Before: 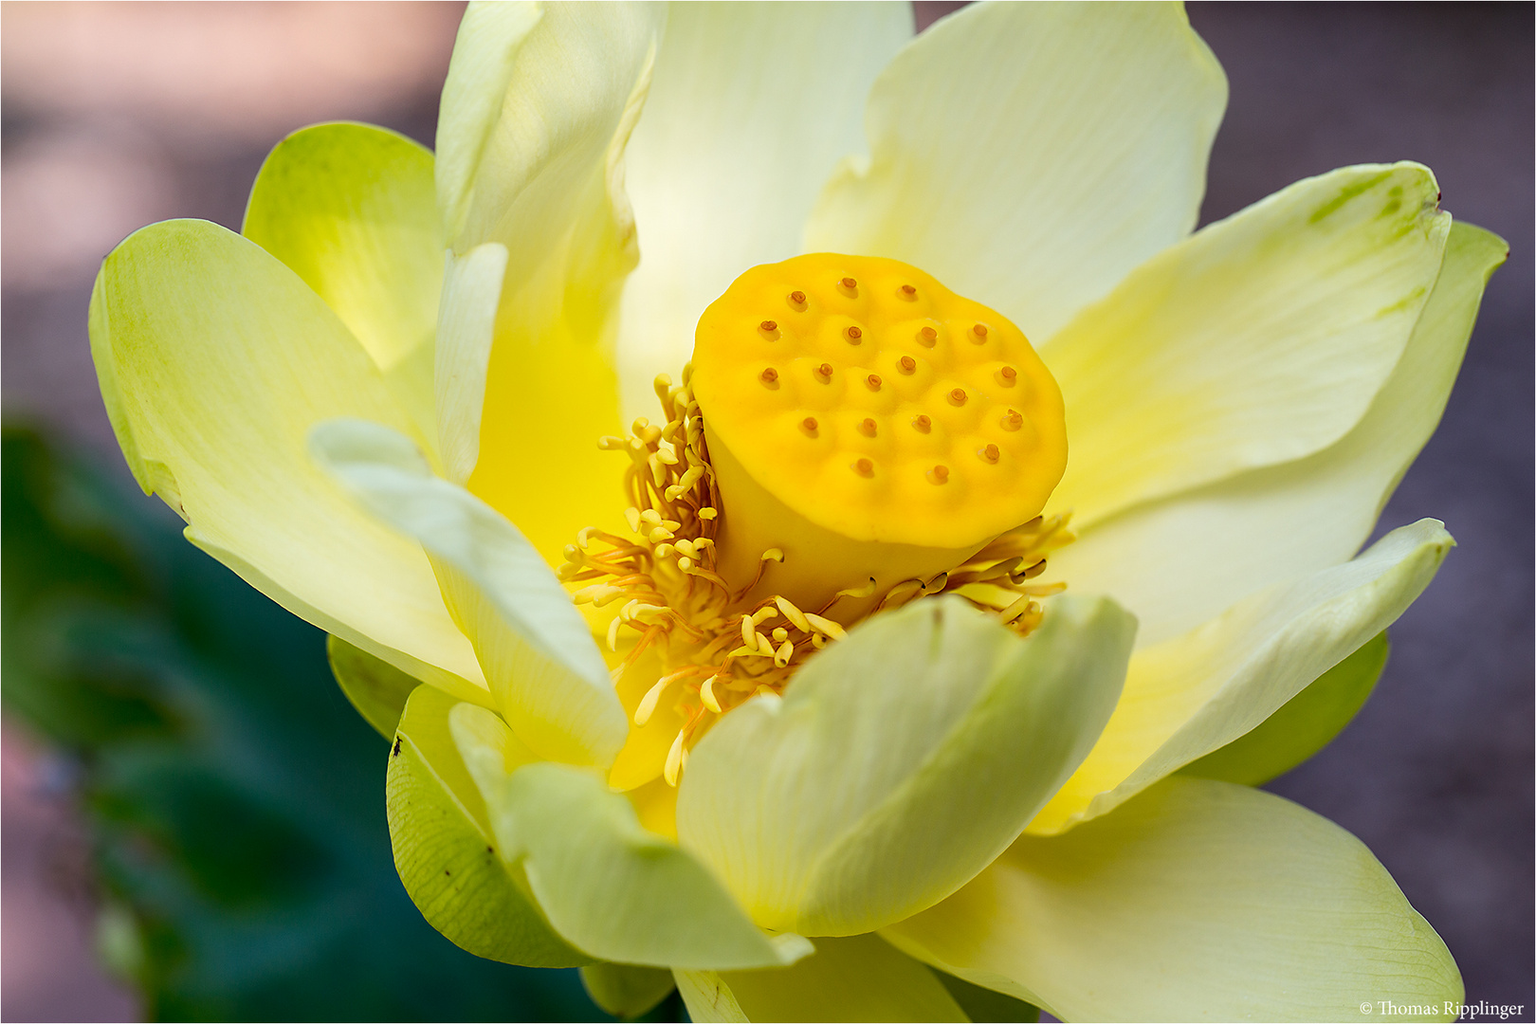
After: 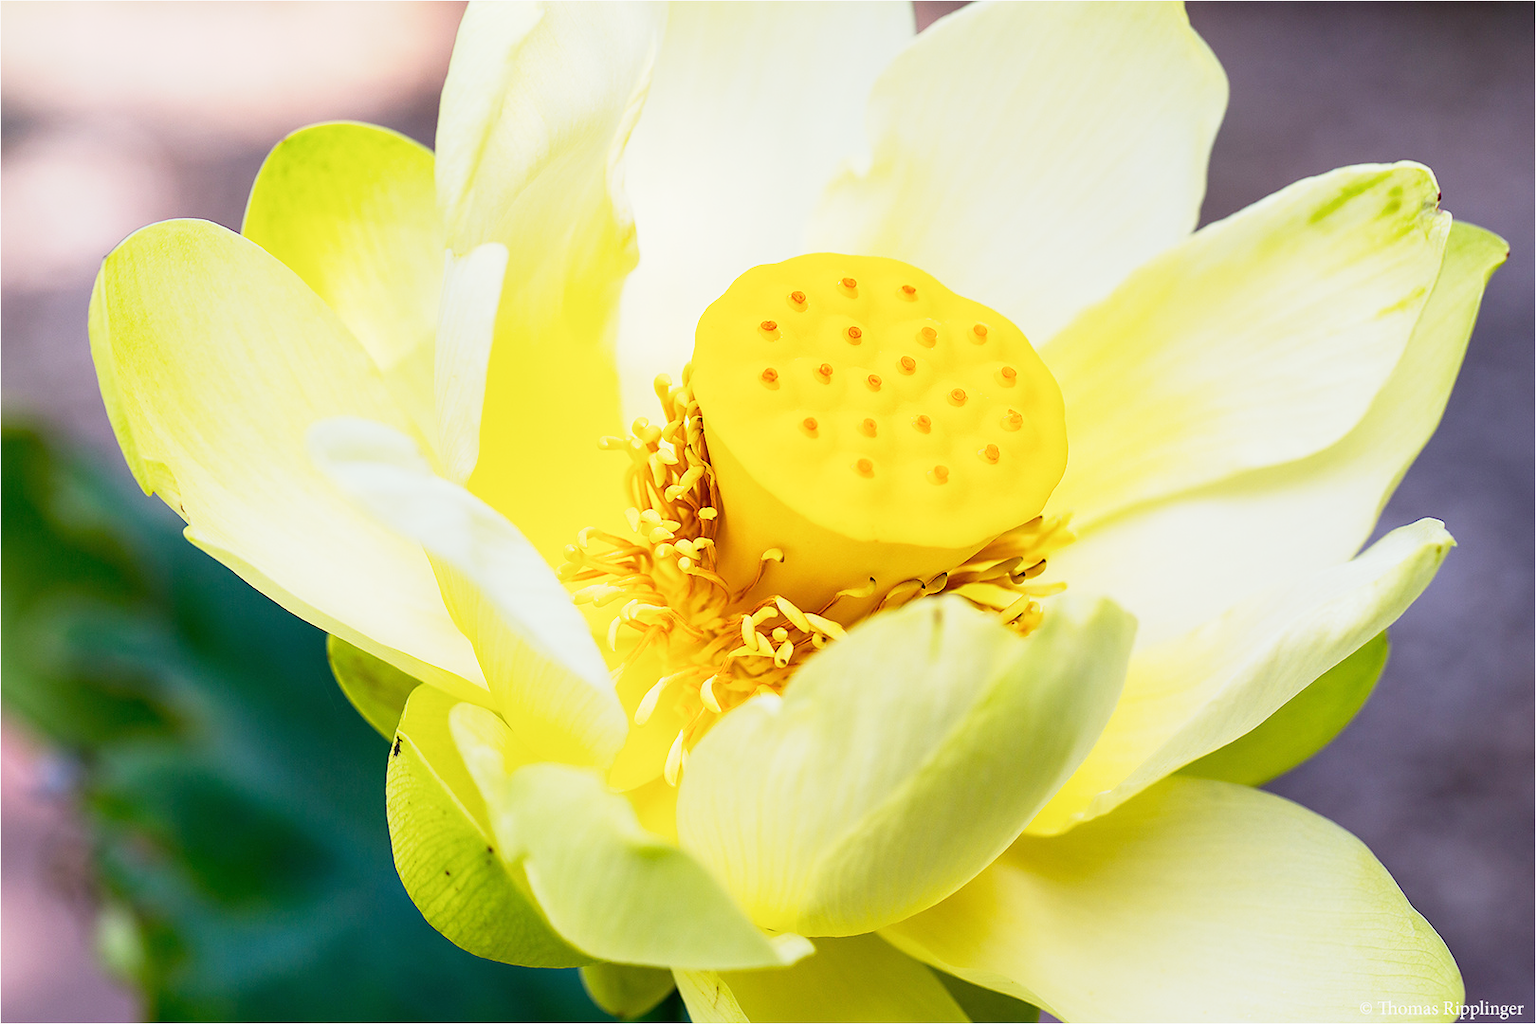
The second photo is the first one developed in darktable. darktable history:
exposure: black level correction 0, exposure 0.498 EV, compensate highlight preservation false
base curve: curves: ch0 [(0, 0) (0.088, 0.125) (0.176, 0.251) (0.354, 0.501) (0.613, 0.749) (1, 0.877)], preserve colors none
